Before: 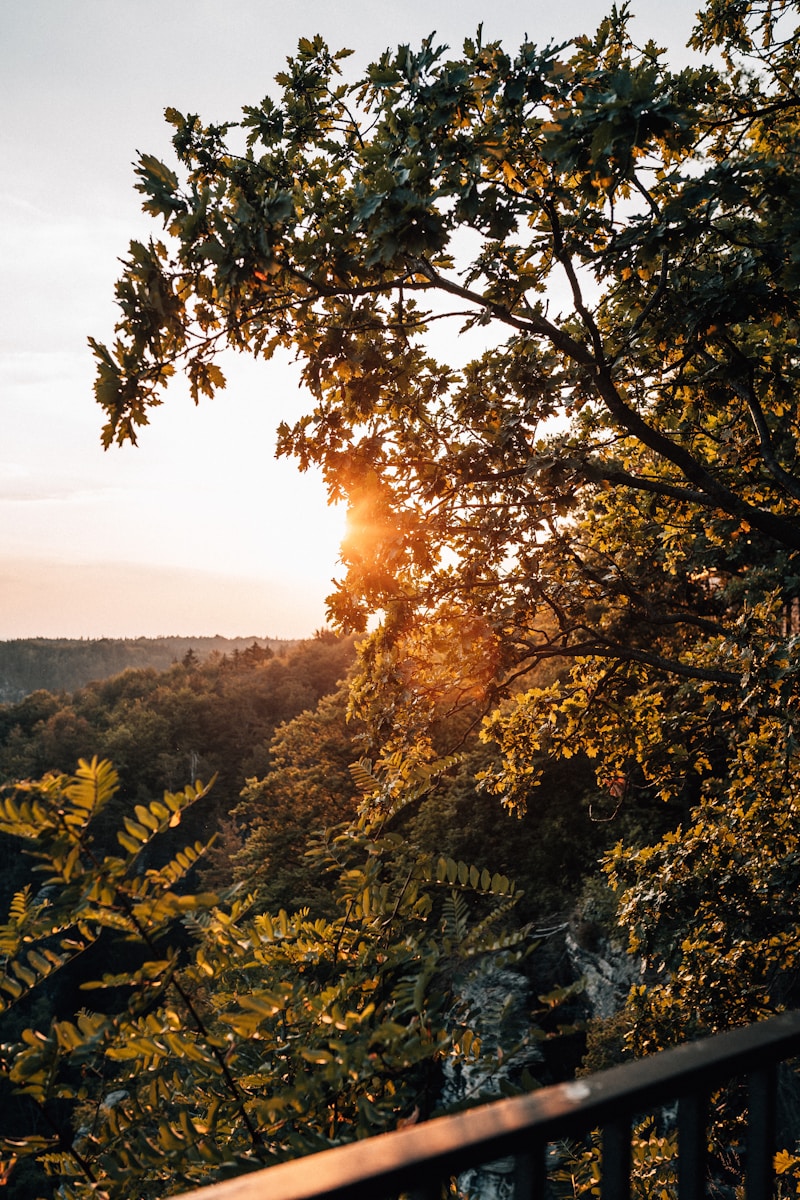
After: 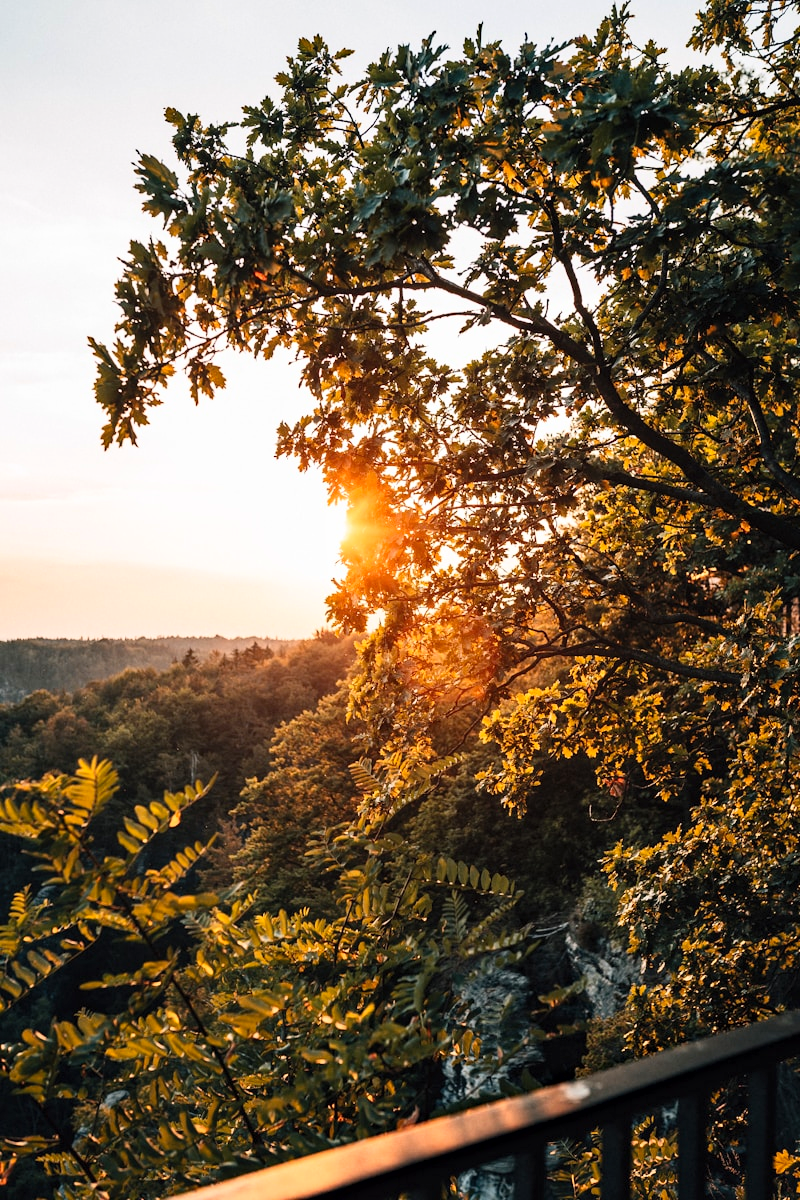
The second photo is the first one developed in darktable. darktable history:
contrast brightness saturation: contrast 0.2, brightness 0.16, saturation 0.22
haze removal: compatibility mode true, adaptive false
local contrast: mode bilateral grid, contrast 10, coarseness 25, detail 115%, midtone range 0.2
